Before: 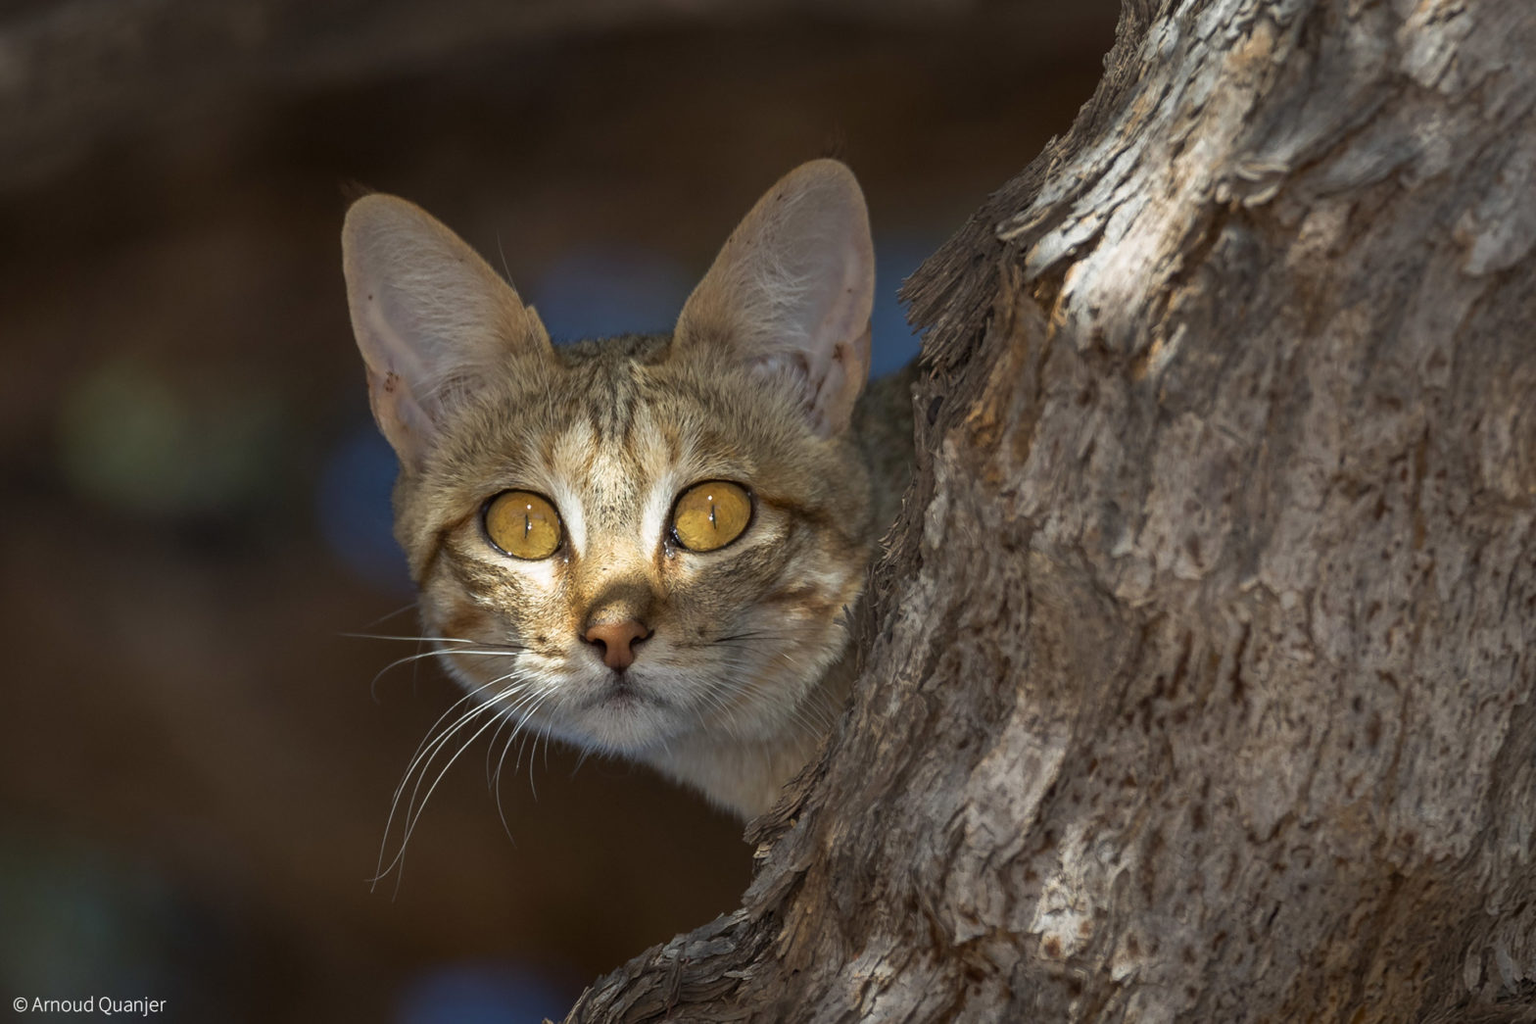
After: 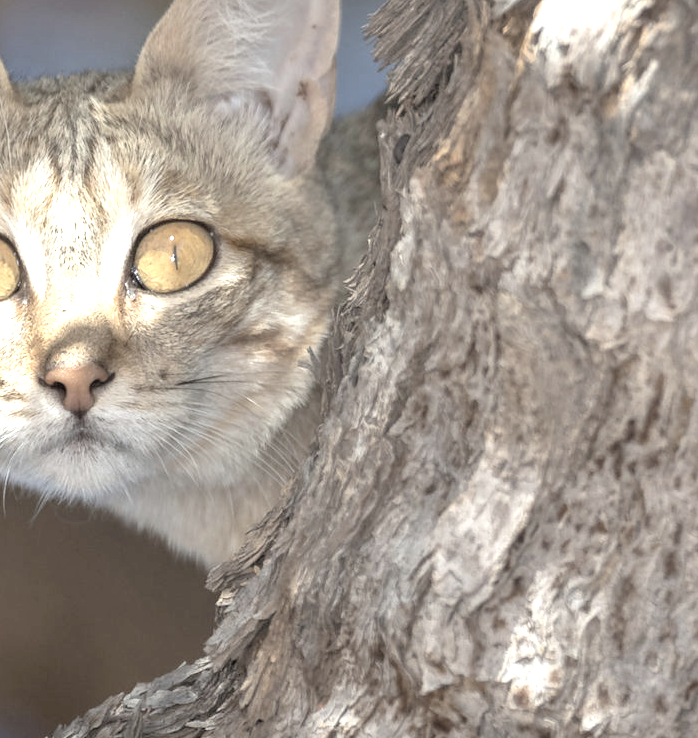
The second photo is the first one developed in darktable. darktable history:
exposure: black level correction 0, exposure 1.374 EV, compensate highlight preservation false
crop: left 35.307%, top 25.929%, right 20.153%, bottom 3.415%
contrast brightness saturation: brightness 0.181, saturation -0.488
